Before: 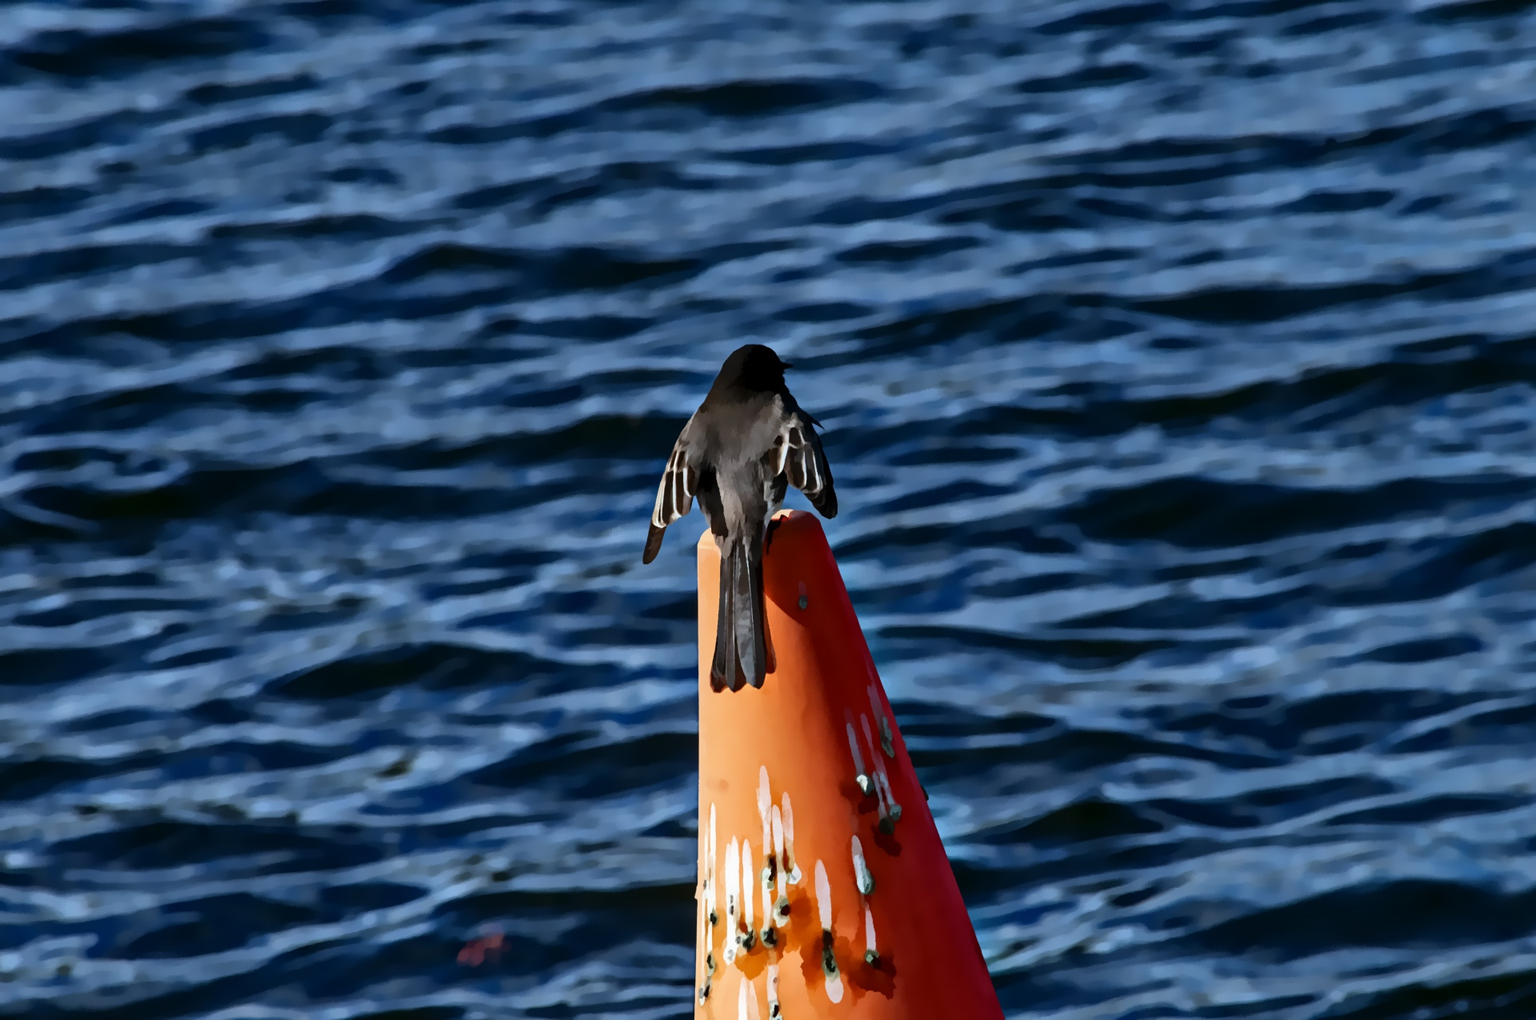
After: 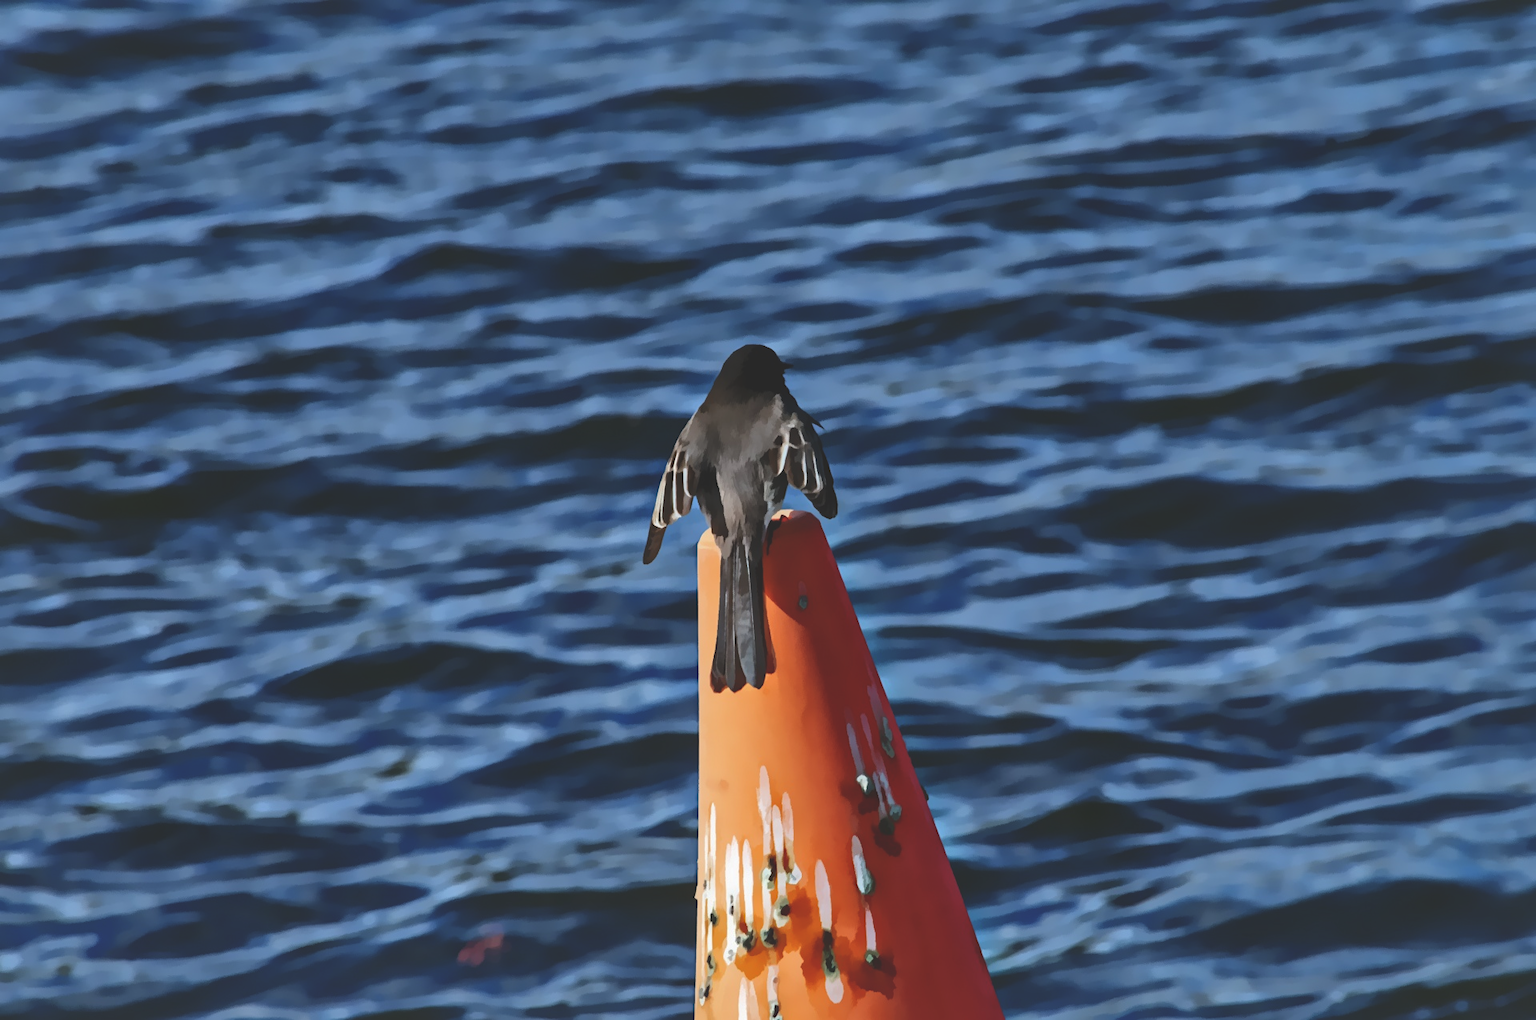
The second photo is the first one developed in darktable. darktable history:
shadows and highlights: on, module defaults
exposure: black level correction -0.016, compensate highlight preservation false
